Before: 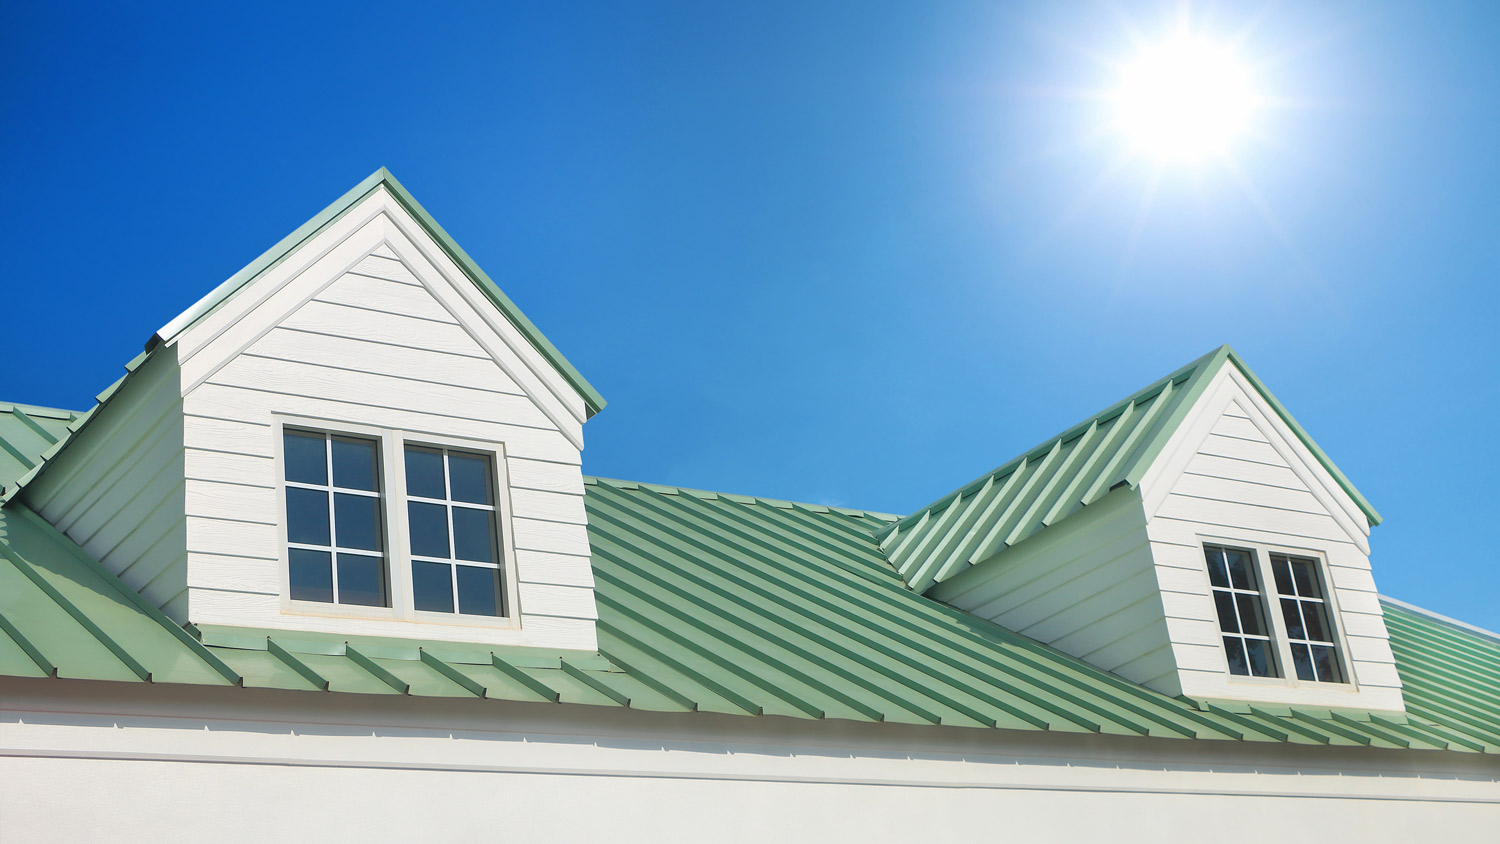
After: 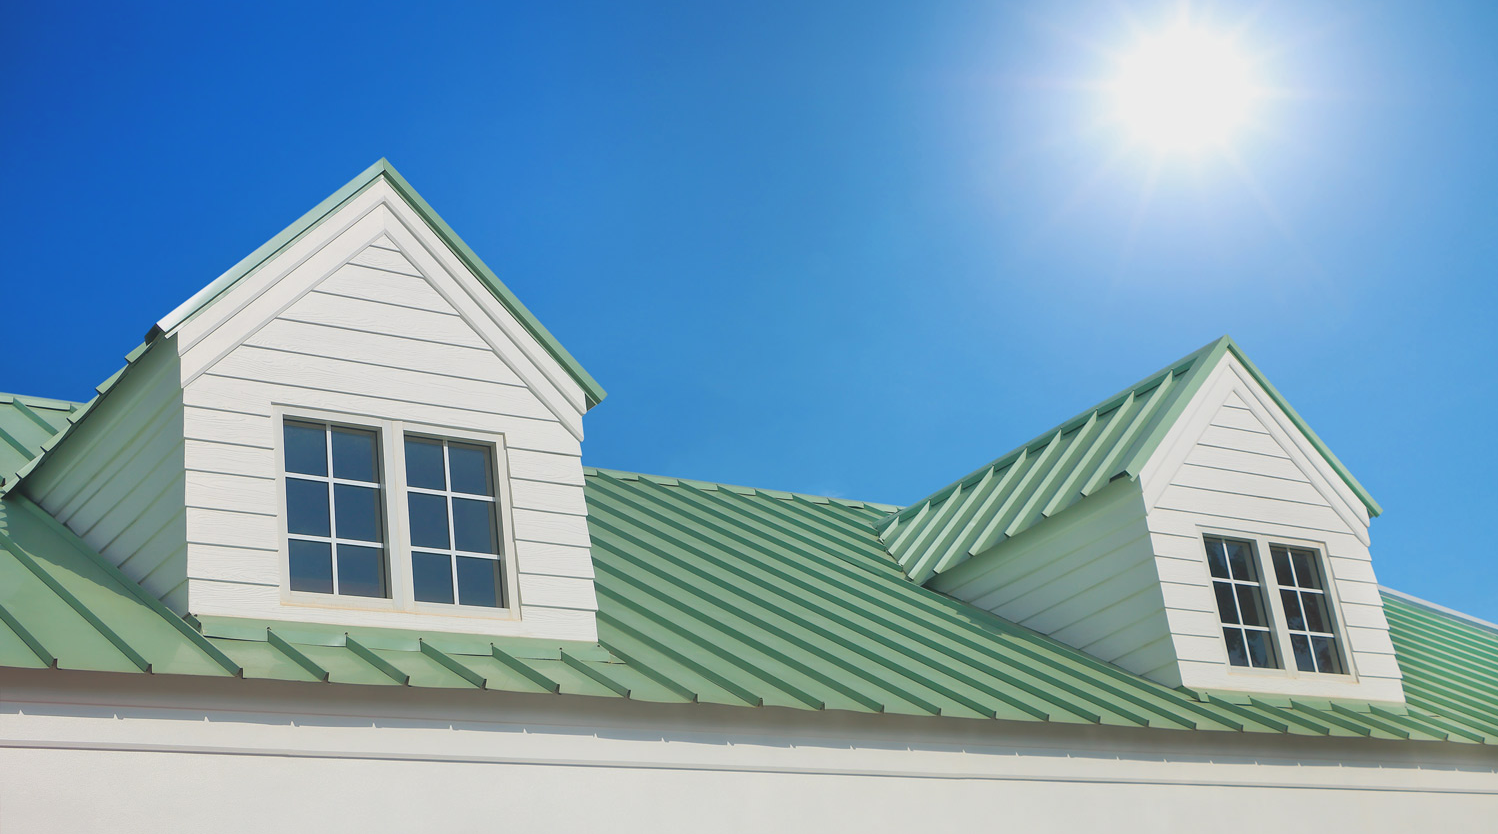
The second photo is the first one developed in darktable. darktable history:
crop: top 1.143%, right 0.107%
contrast brightness saturation: contrast -0.127
